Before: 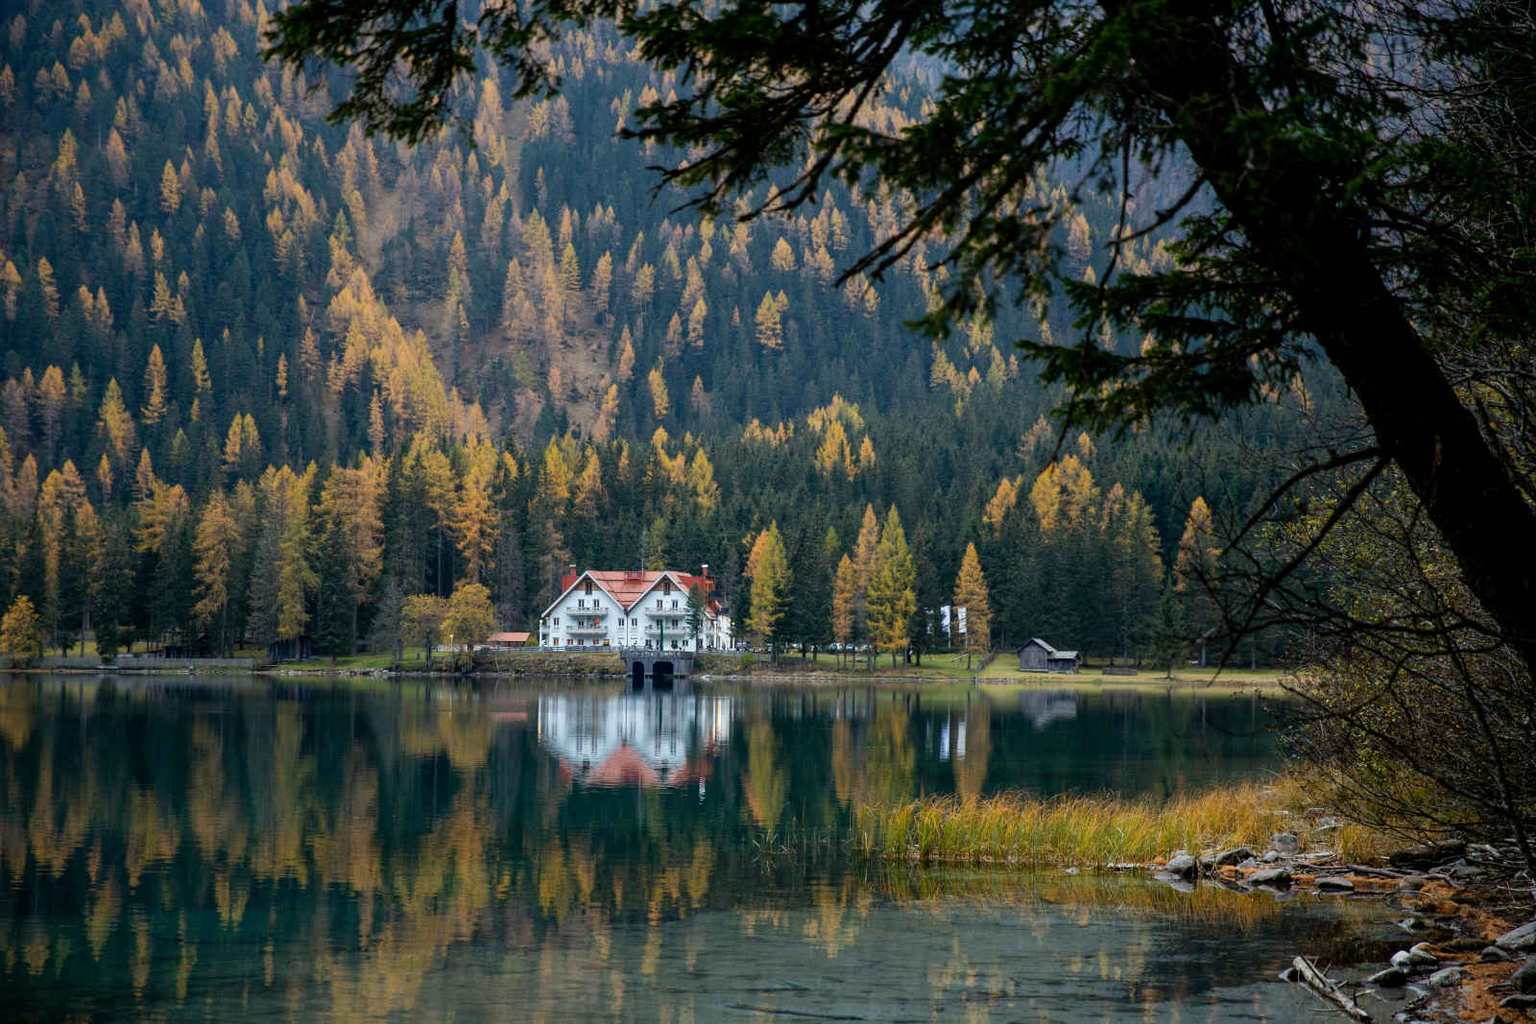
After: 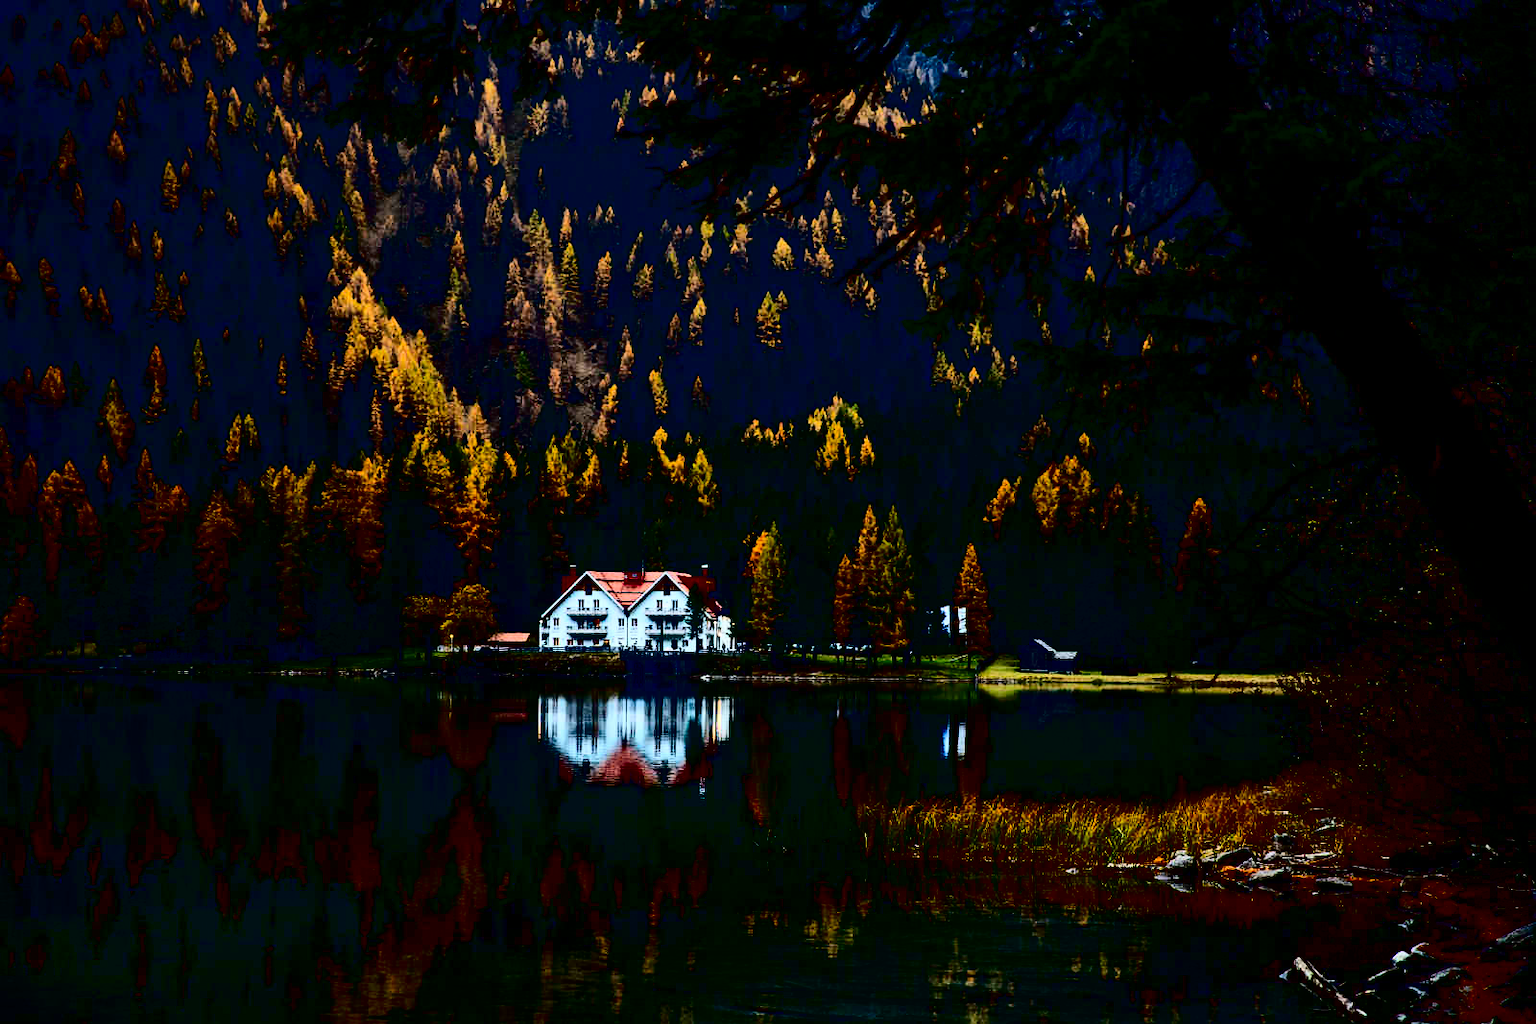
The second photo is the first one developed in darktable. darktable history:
exposure: black level correction 0.001, compensate highlight preservation false
contrast brightness saturation: contrast 0.77, brightness -0.996, saturation 0.98
